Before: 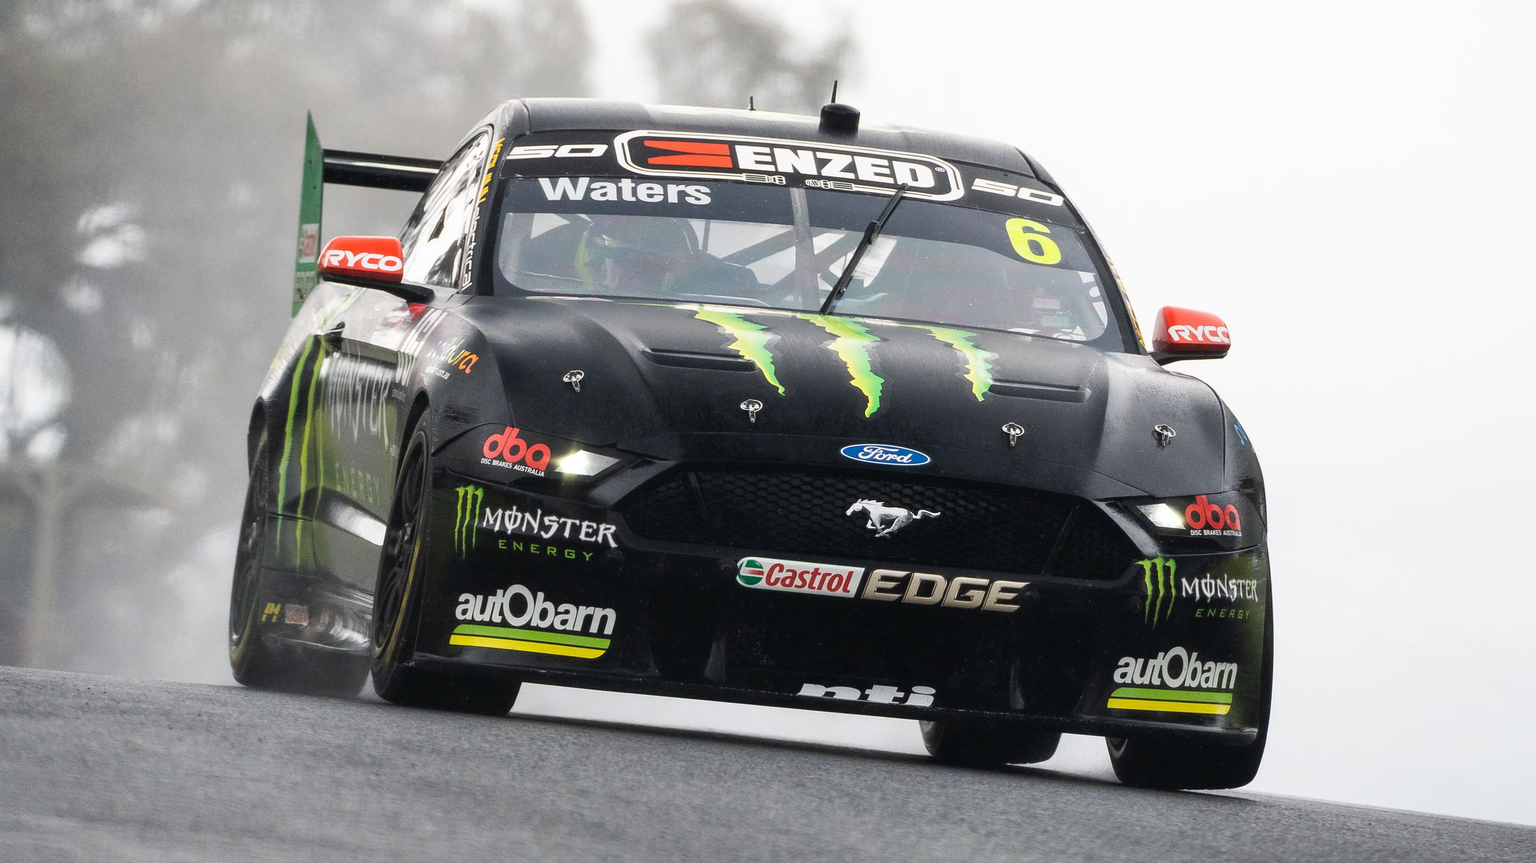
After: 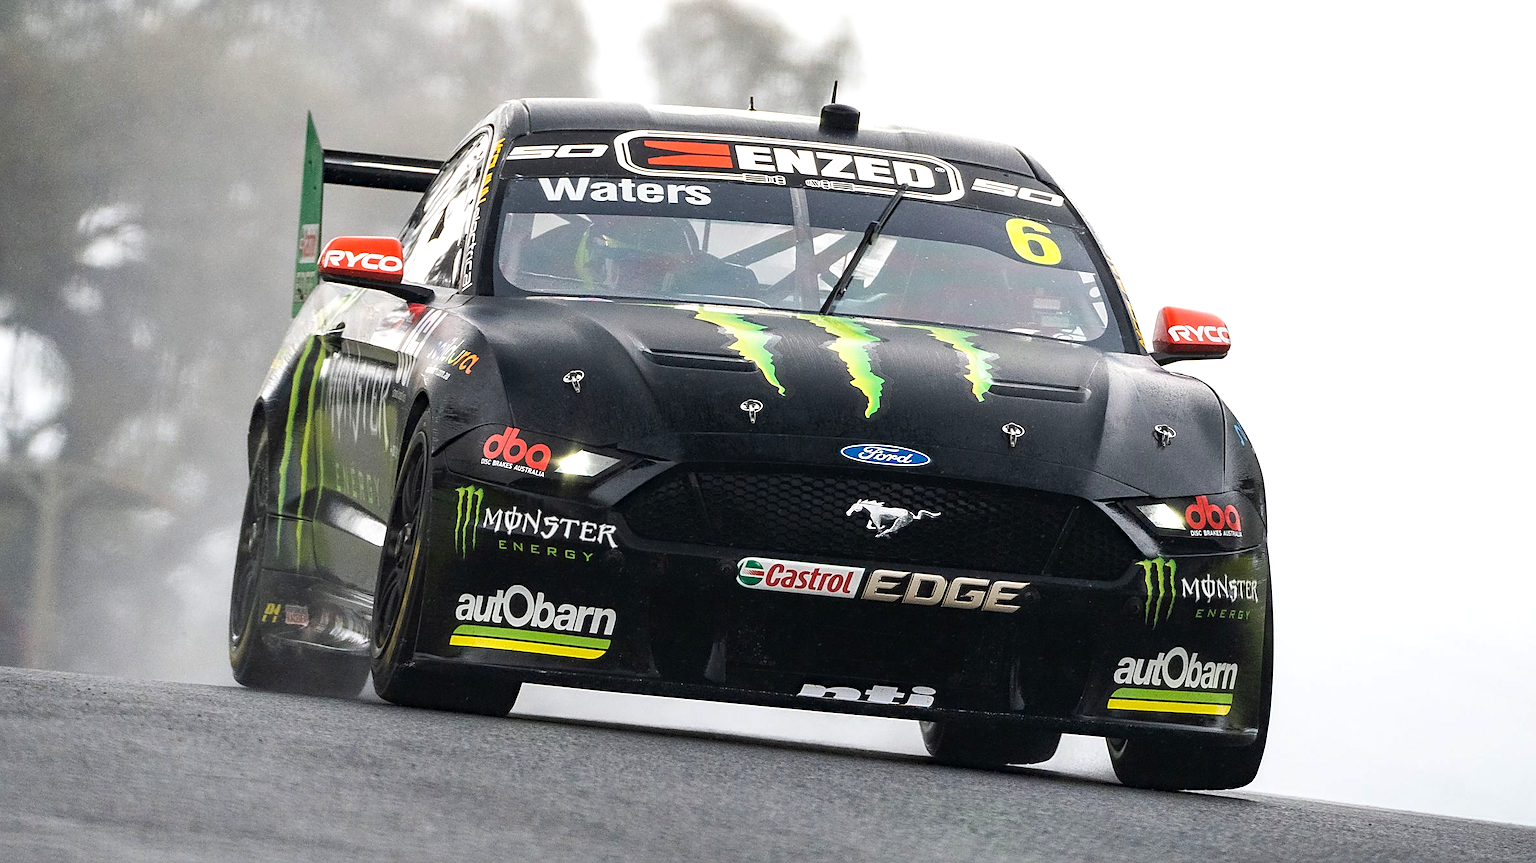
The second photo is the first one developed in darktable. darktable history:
exposure: exposure 0.209 EV, compensate highlight preservation false
haze removal: compatibility mode true, adaptive false
sharpen: on, module defaults
